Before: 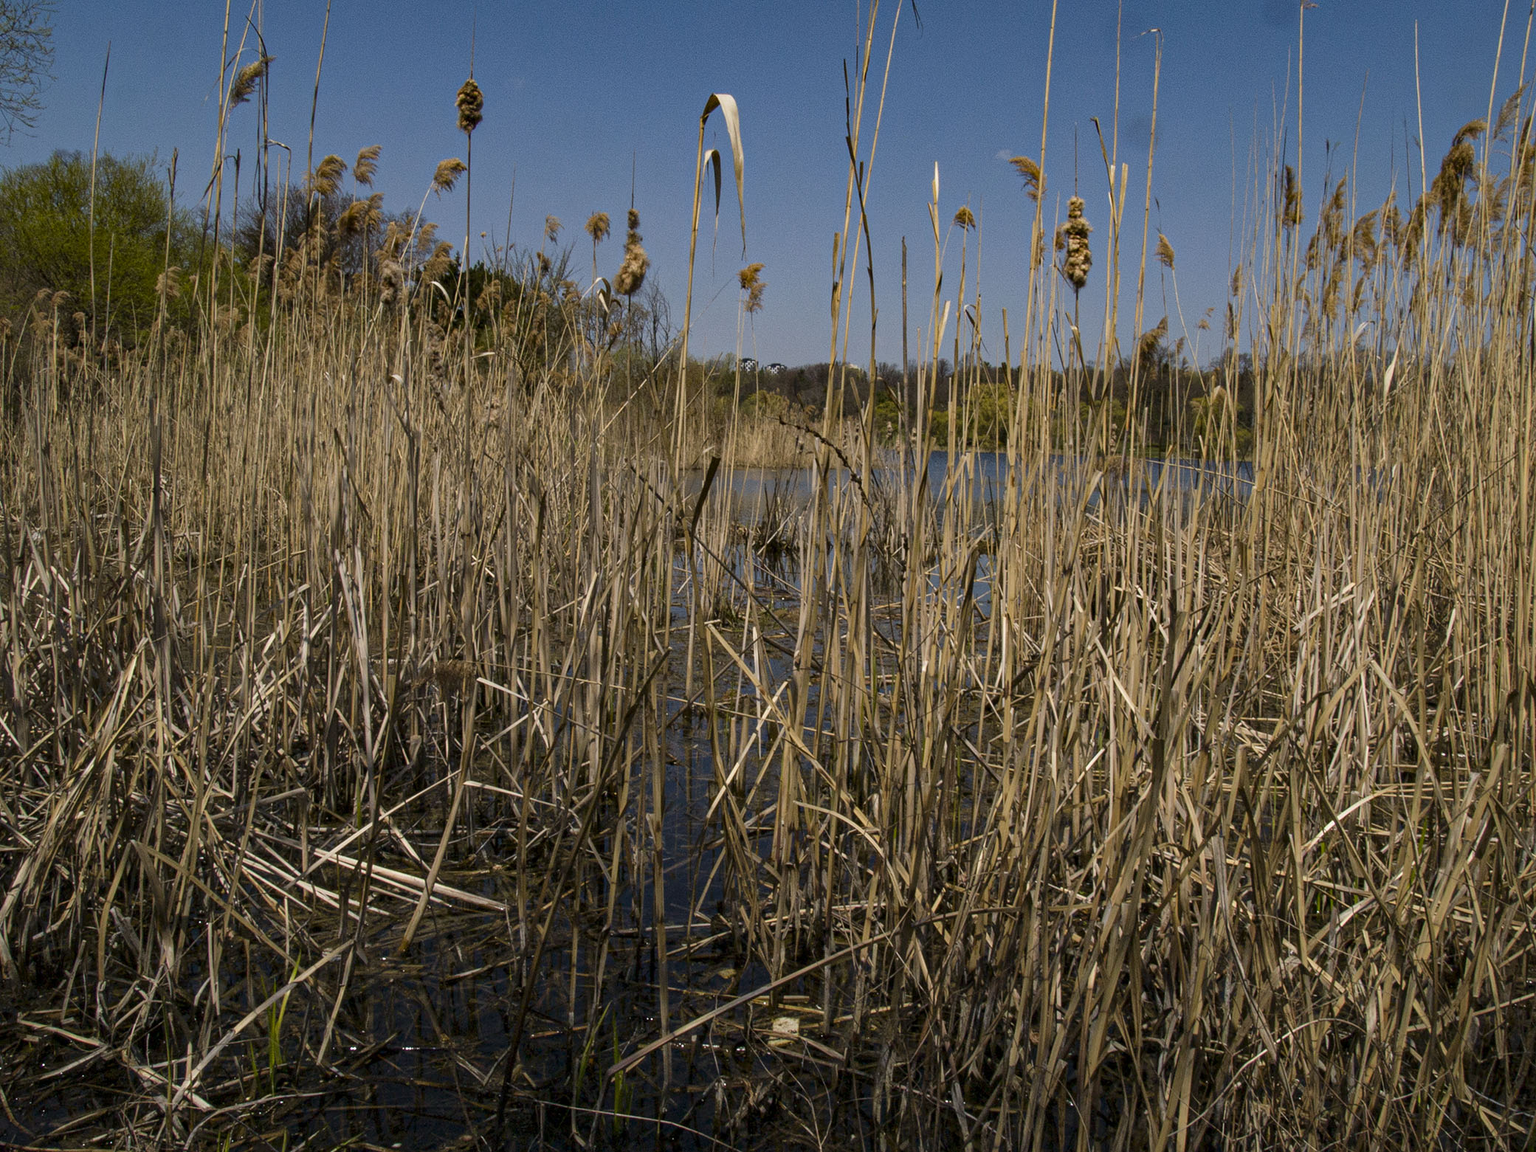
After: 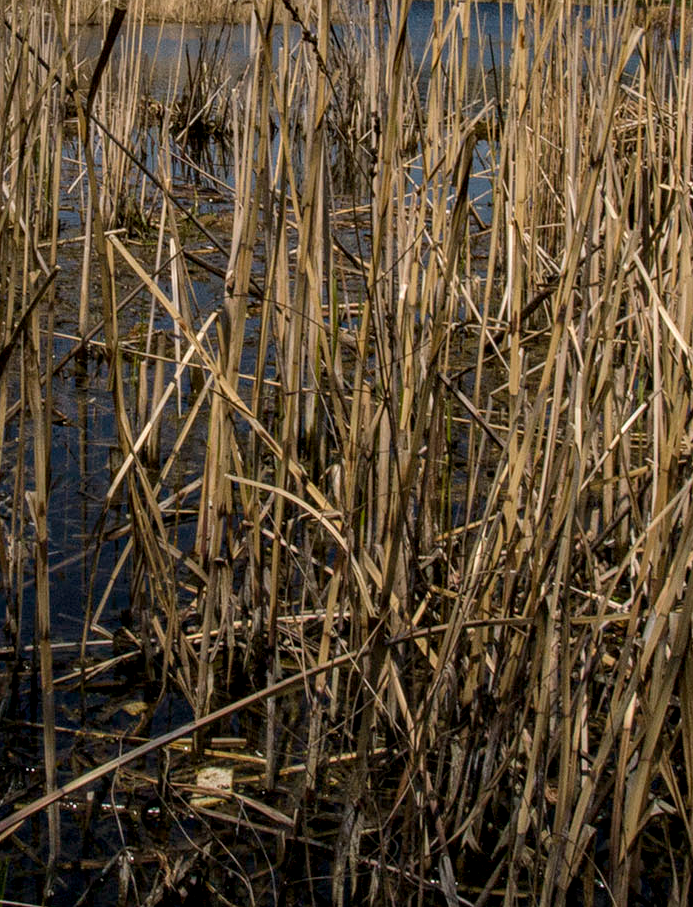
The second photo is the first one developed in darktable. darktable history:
crop: left 40.852%, top 39.158%, right 25.807%, bottom 2.684%
local contrast: detail 130%
